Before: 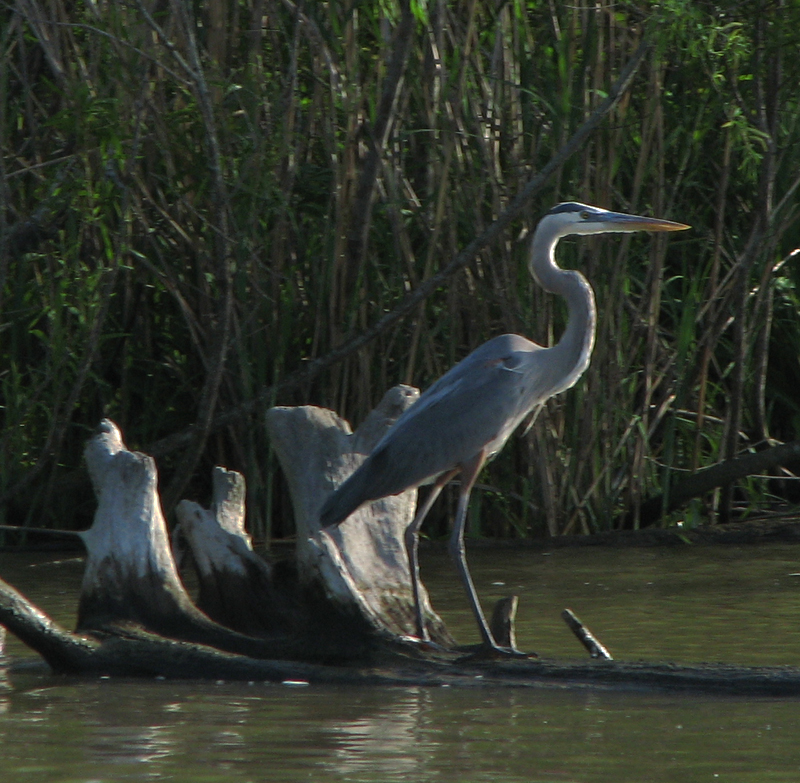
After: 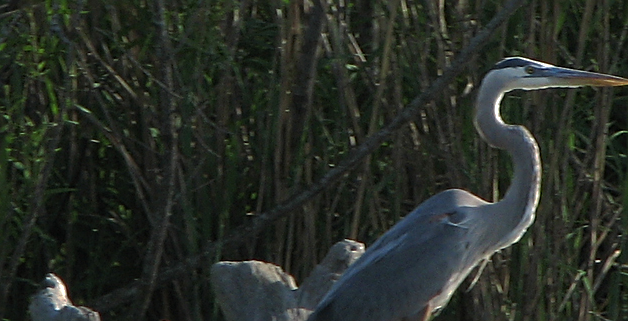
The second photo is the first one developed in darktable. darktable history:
crop: left 6.964%, top 18.584%, right 14.476%, bottom 40.386%
sharpen: on, module defaults
